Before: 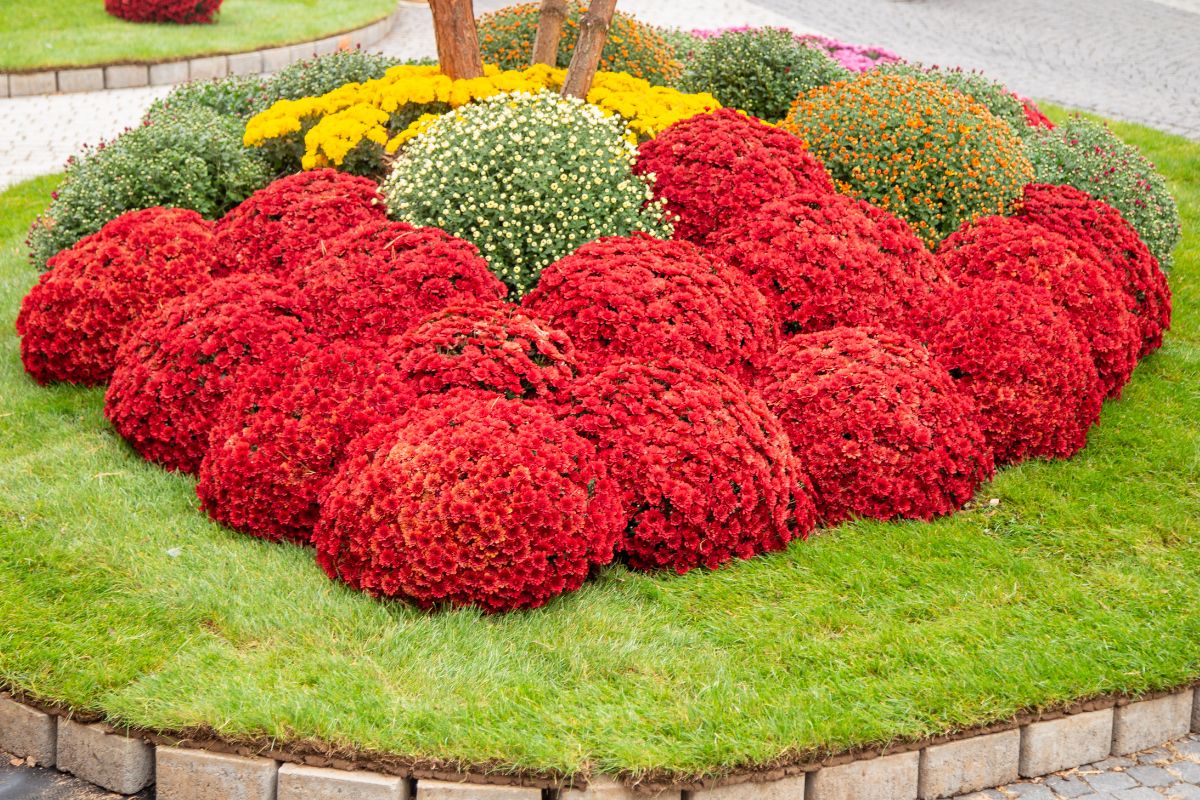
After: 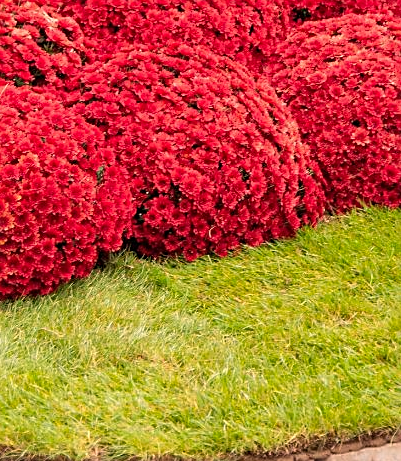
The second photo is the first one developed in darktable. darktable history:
sharpen: on, module defaults
crop: left 40.976%, top 39.215%, right 25.6%, bottom 3.094%
color zones: curves: ch1 [(0, 0.469) (0.072, 0.457) (0.243, 0.494) (0.429, 0.5) (0.571, 0.5) (0.714, 0.5) (0.857, 0.5) (1, 0.469)]; ch2 [(0, 0.499) (0.143, 0.467) (0.242, 0.436) (0.429, 0.493) (0.571, 0.5) (0.714, 0.5) (0.857, 0.5) (1, 0.499)], mix -64.4%
color correction: highlights a* 7.73, highlights b* 4.33
